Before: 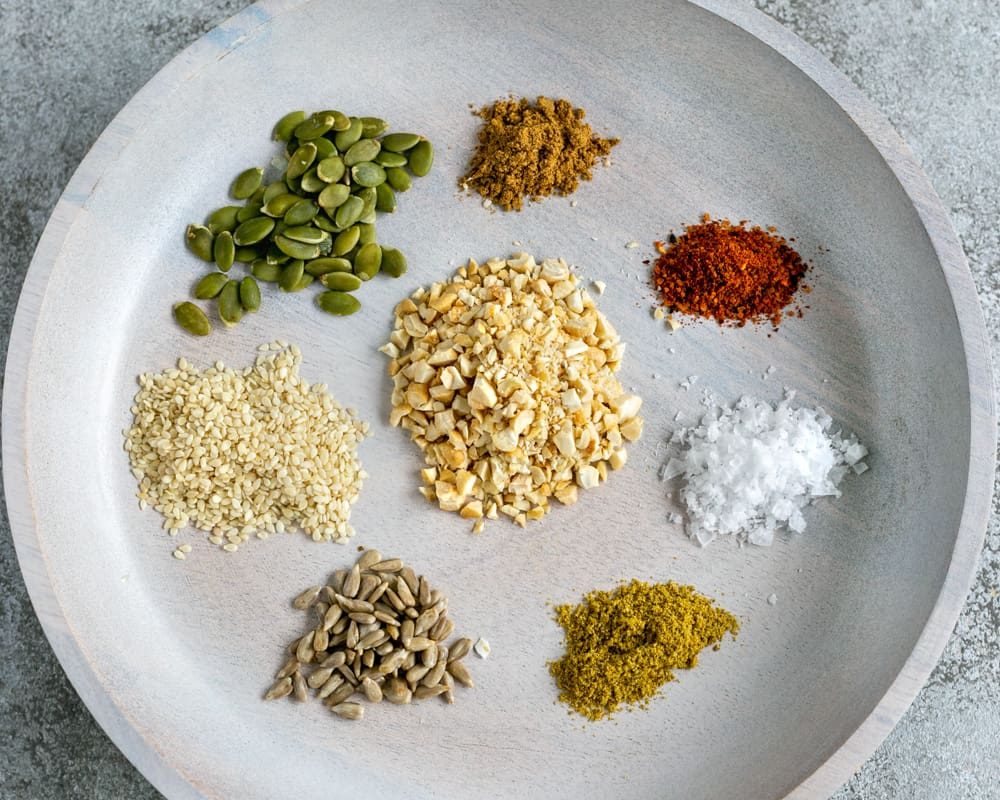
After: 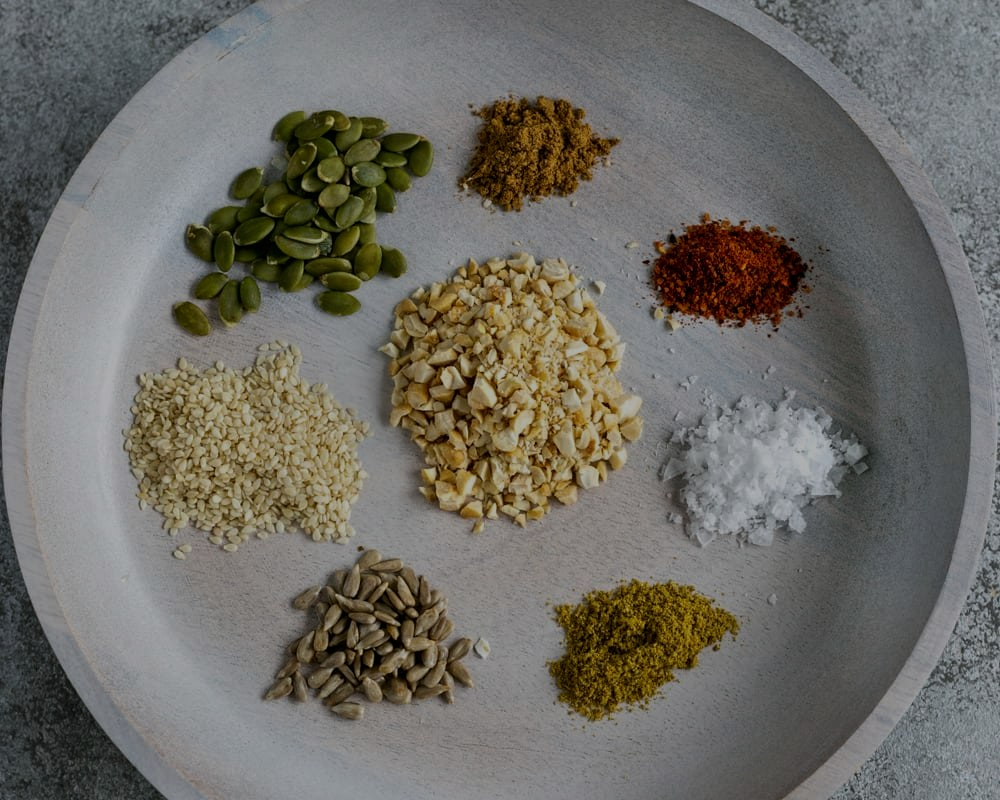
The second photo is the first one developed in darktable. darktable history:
exposure: exposure -1.533 EV, compensate exposure bias true, compensate highlight preservation false
tone equalizer: -8 EV -0.417 EV, -7 EV -0.401 EV, -6 EV -0.305 EV, -5 EV -0.213 EV, -3 EV 0.194 EV, -2 EV 0.361 EV, -1 EV 0.37 EV, +0 EV 0.413 EV, edges refinement/feathering 500, mask exposure compensation -1.57 EV, preserve details no
